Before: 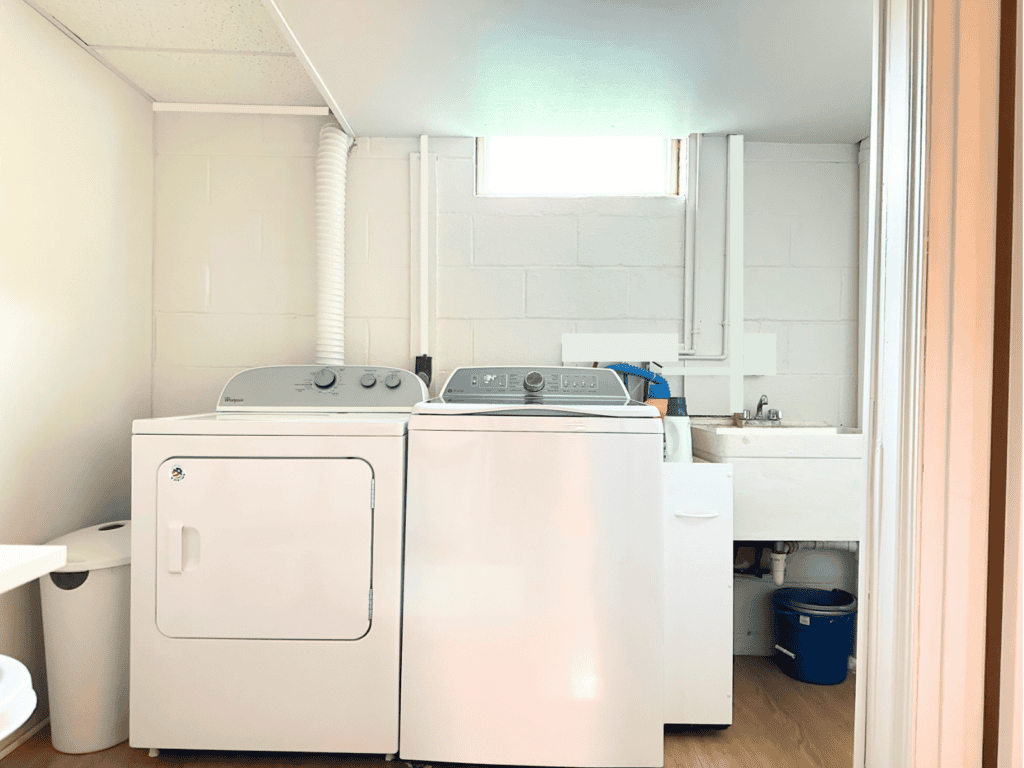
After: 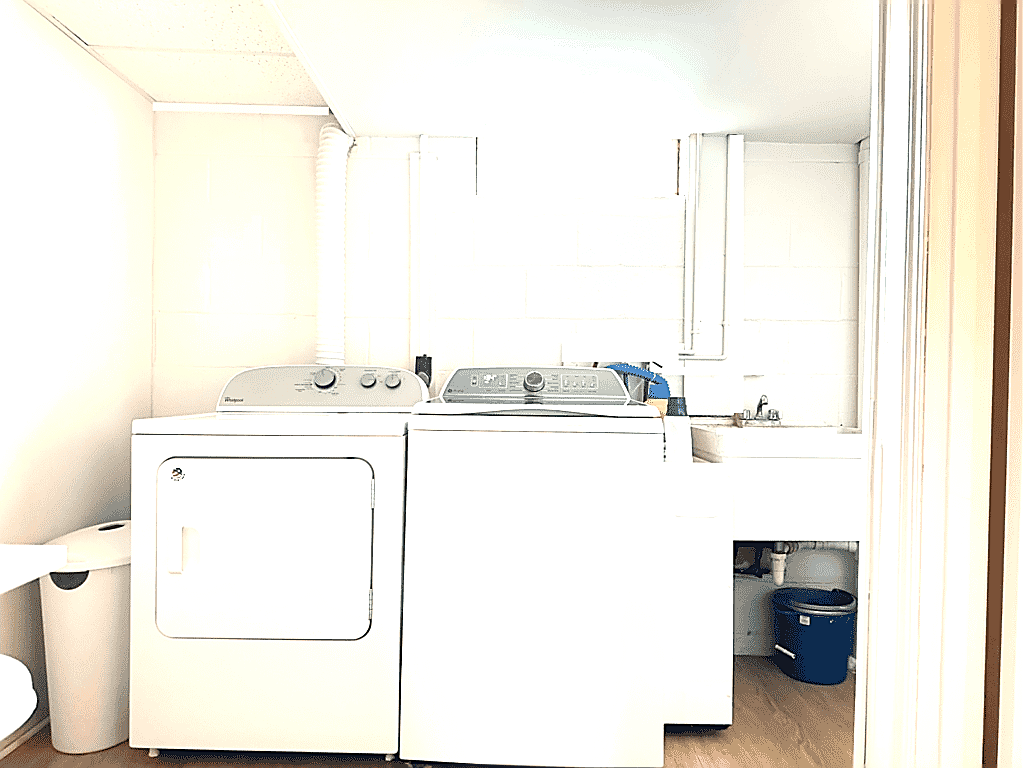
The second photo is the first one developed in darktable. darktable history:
exposure: exposure 0.774 EV, compensate exposure bias true, compensate highlight preservation false
sharpen: radius 1.411, amount 1.235, threshold 0.805
color correction: highlights a* 2.79, highlights b* 5.01, shadows a* -2.28, shadows b* -4.84, saturation 0.795
